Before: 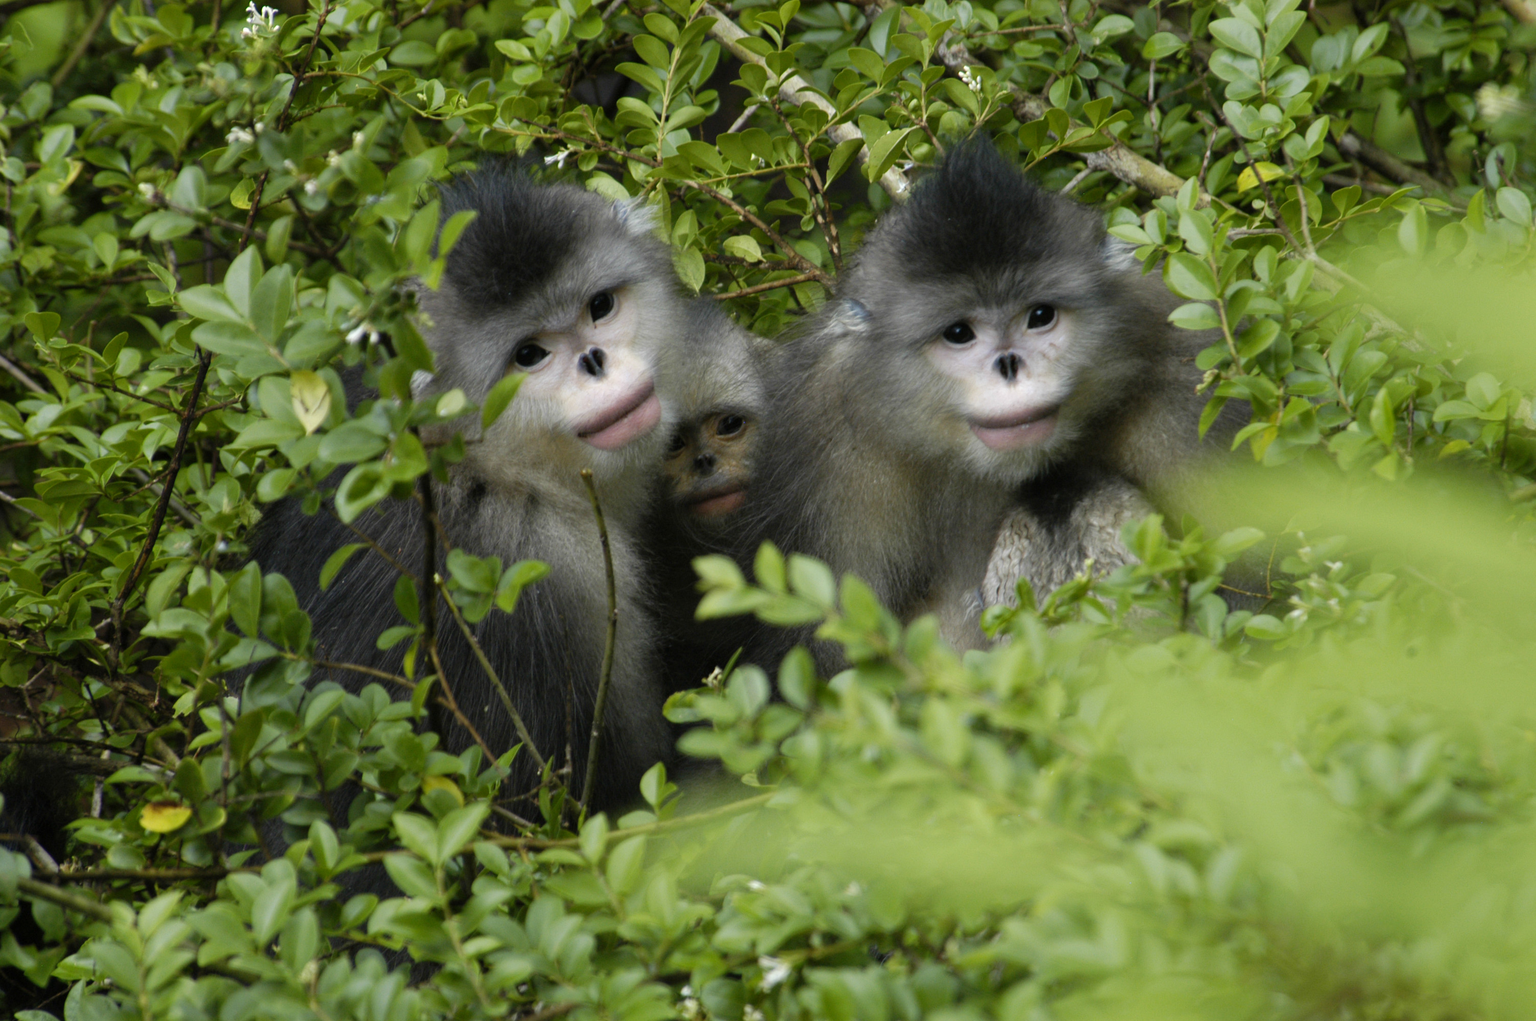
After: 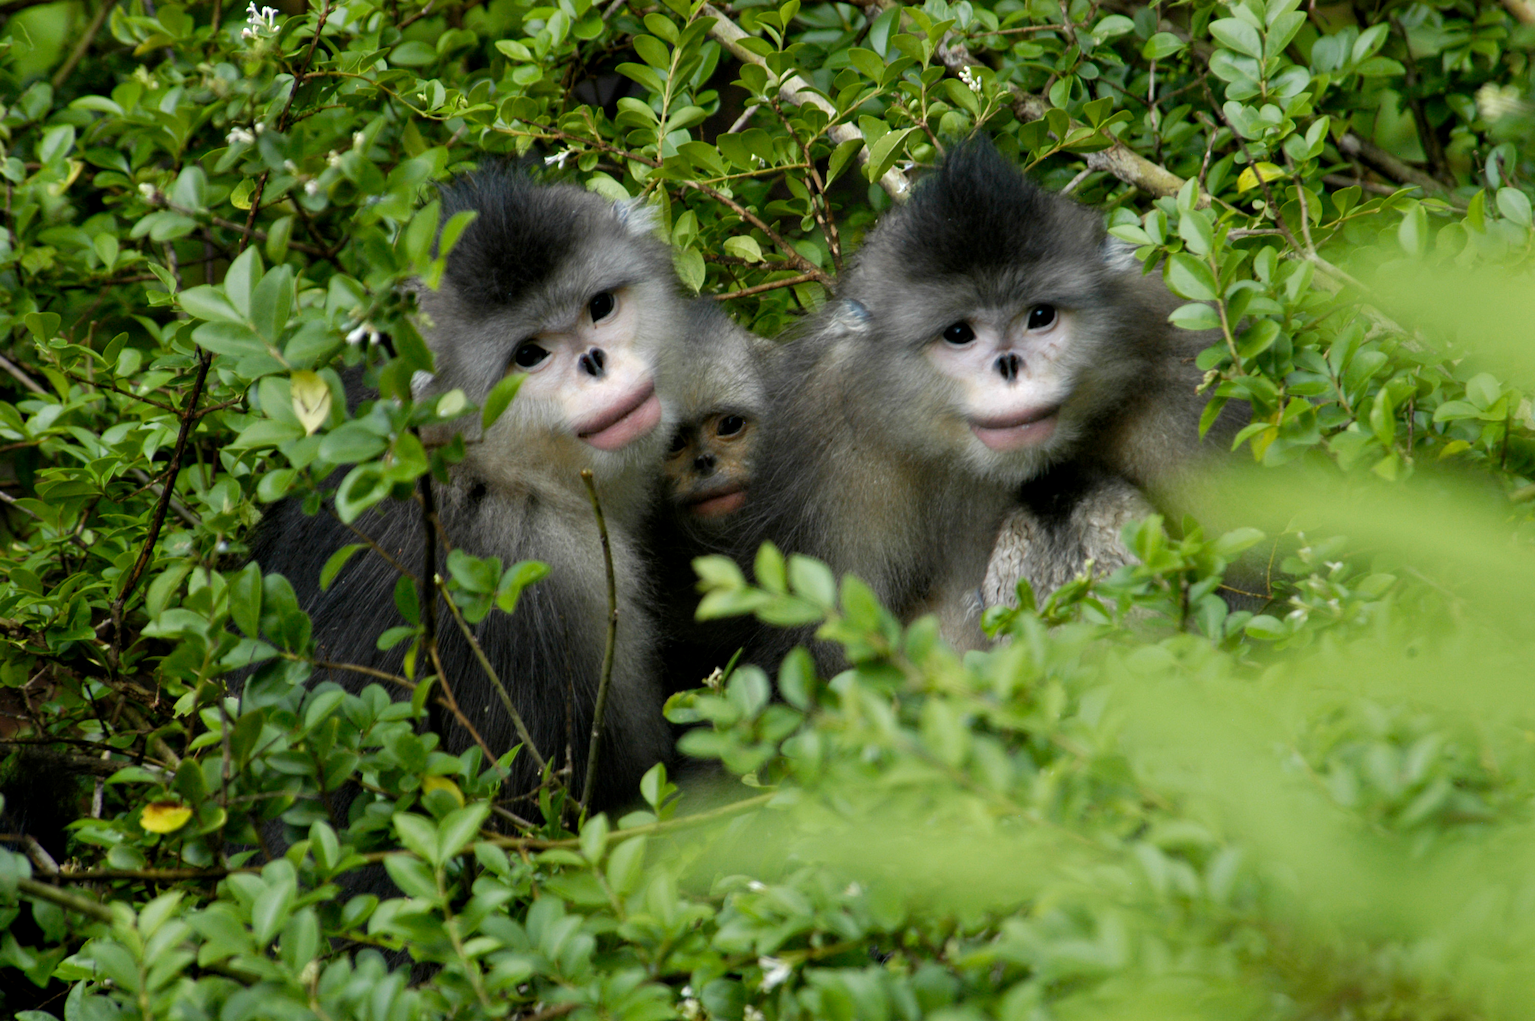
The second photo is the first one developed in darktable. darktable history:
contrast equalizer "[local contrast]": y [[0.509, 0.517, 0.523, 0.523, 0.517, 0.509], [0.5 ×6], [0.5 ×6], [0 ×6], [0 ×6]]
